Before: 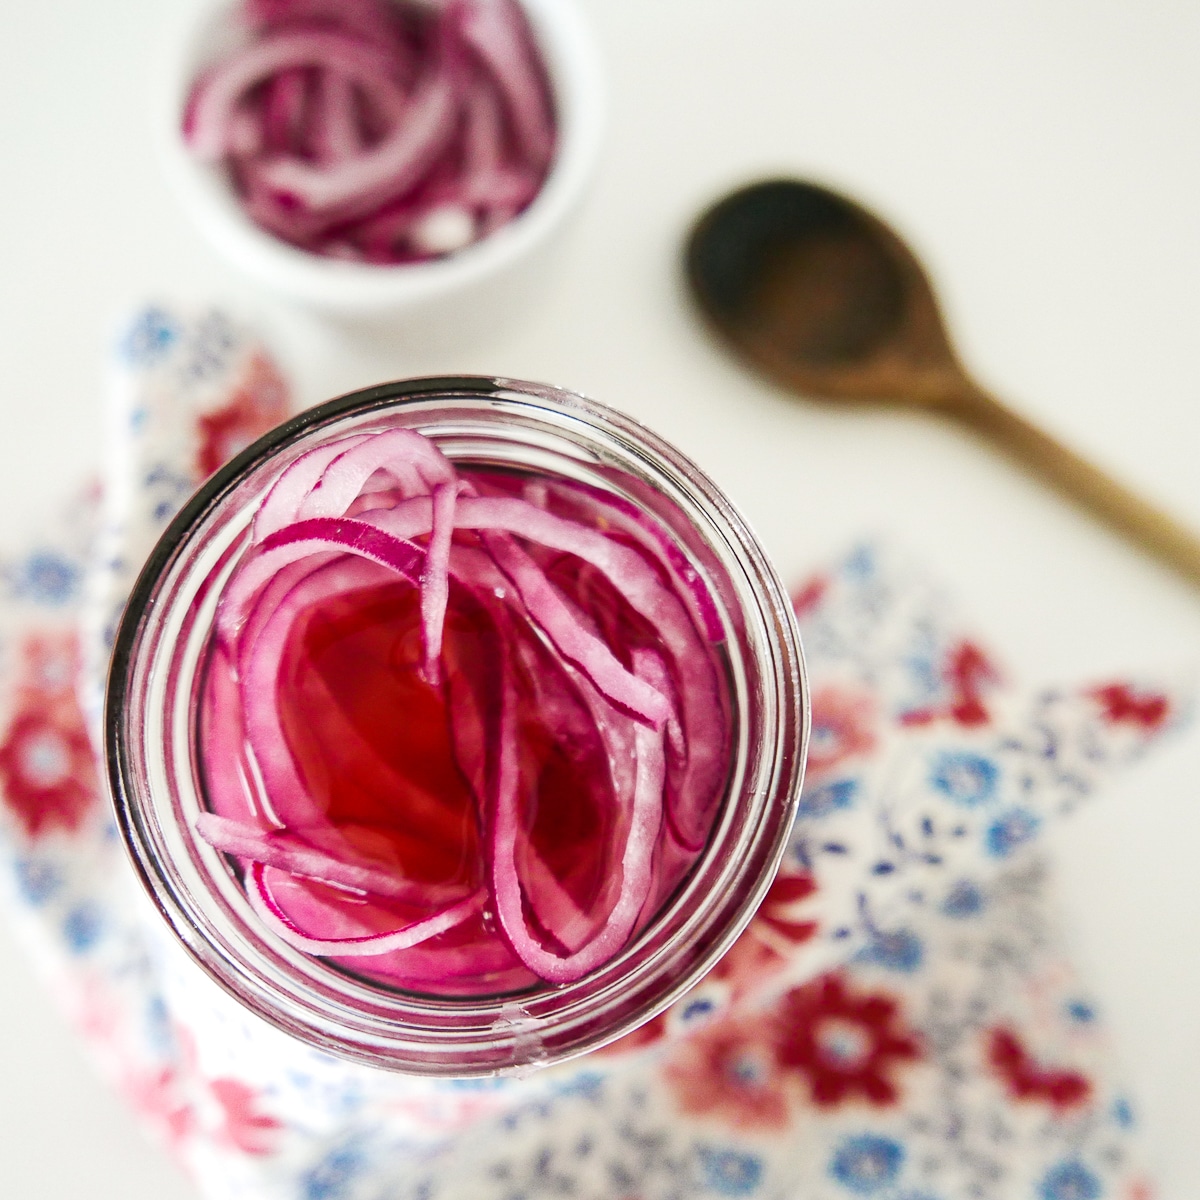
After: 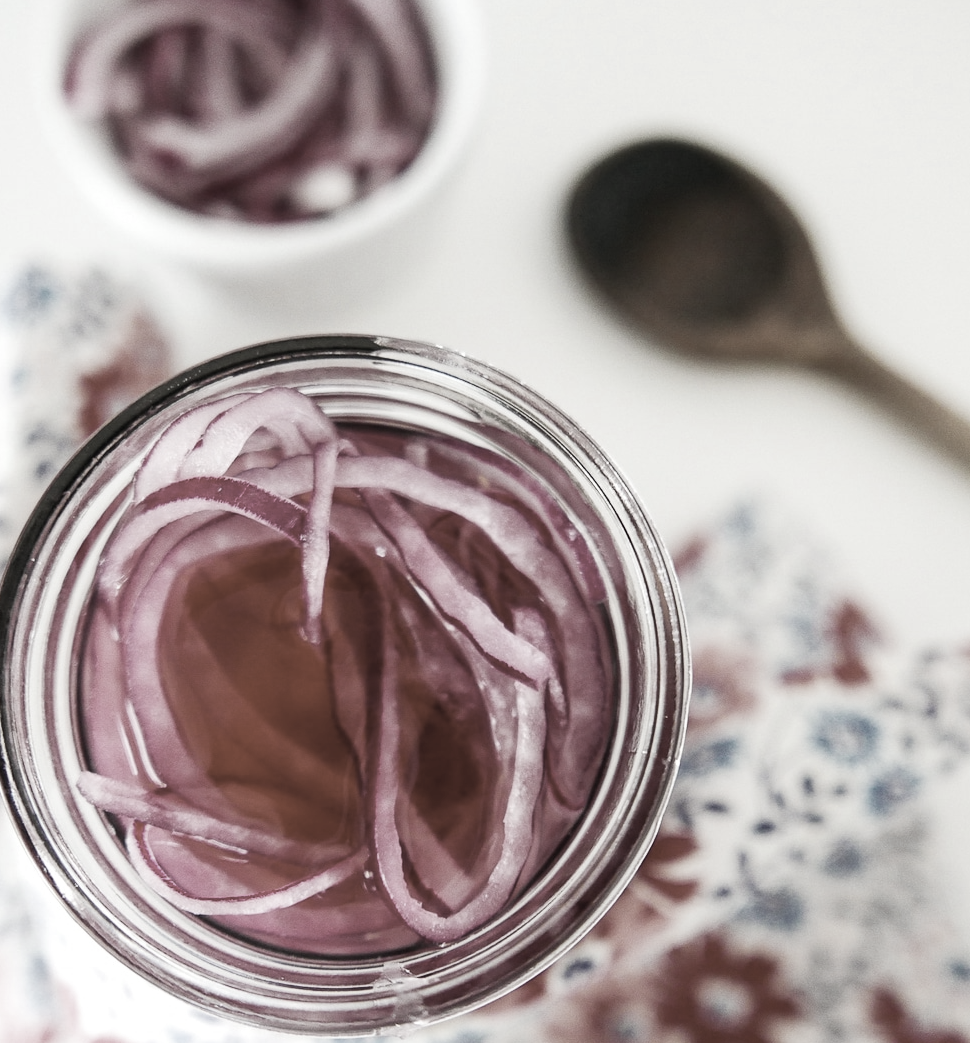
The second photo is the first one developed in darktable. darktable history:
color correction: saturation 0.3
crop: left 9.929%, top 3.475%, right 9.188%, bottom 9.529%
